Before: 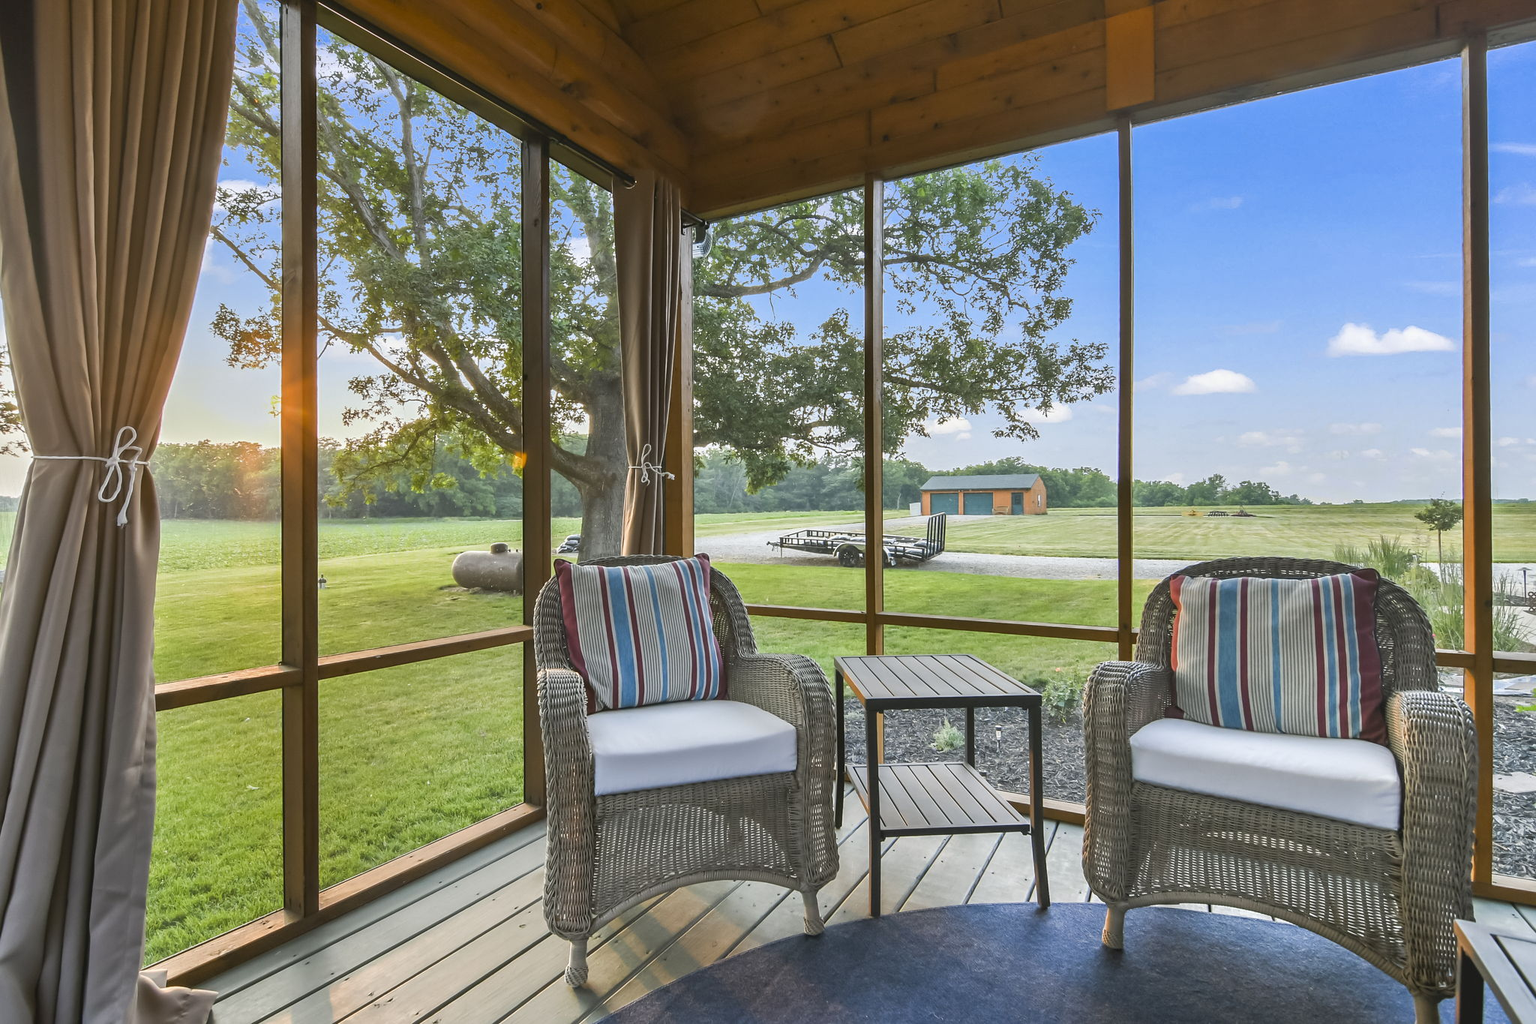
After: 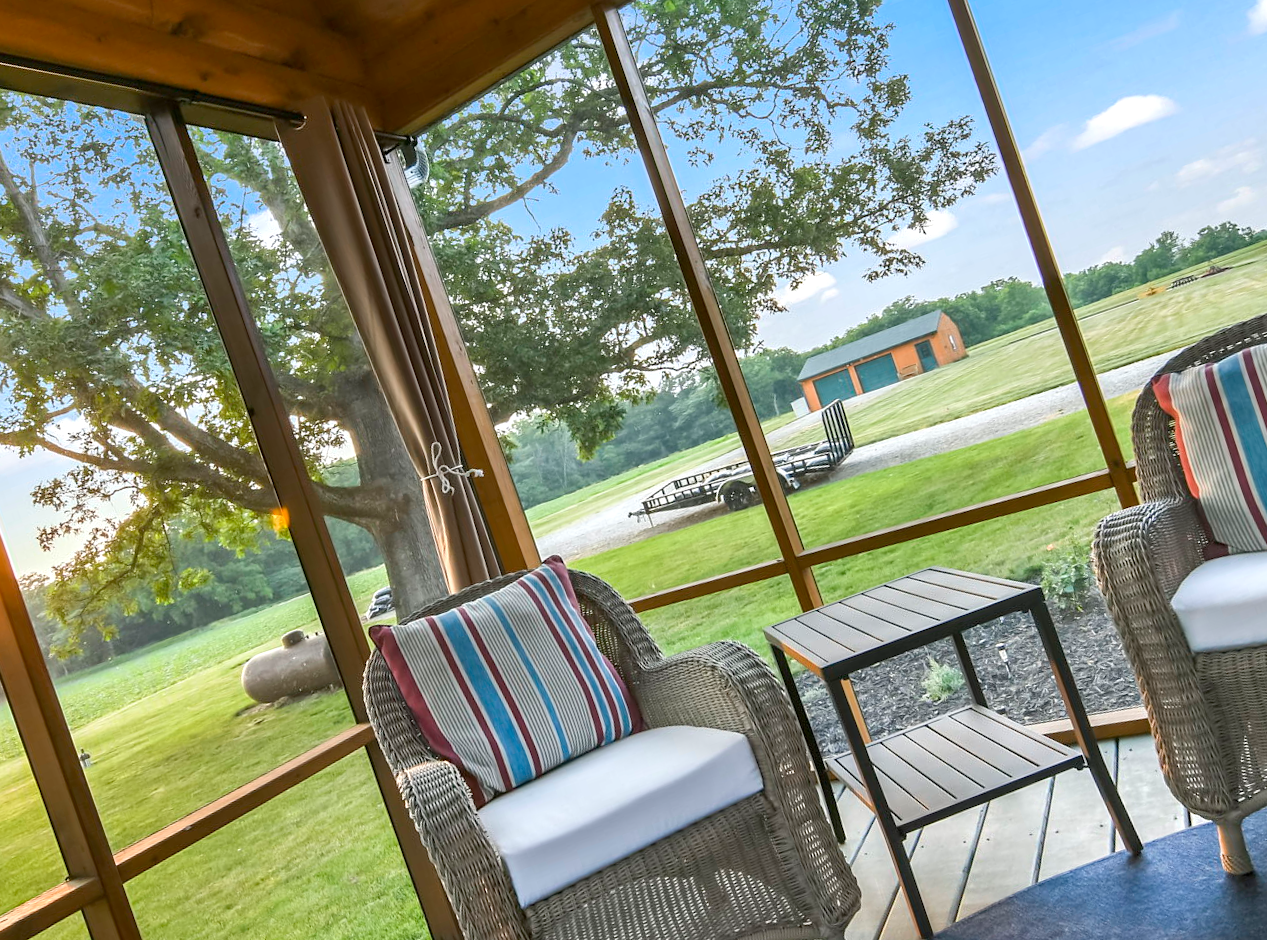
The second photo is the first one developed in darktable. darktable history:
exposure: black level correction 0.005, exposure 0.28 EV, compensate highlight preservation false
crop and rotate: angle 19.13°, left 6.826%, right 4.307%, bottom 1.074%
